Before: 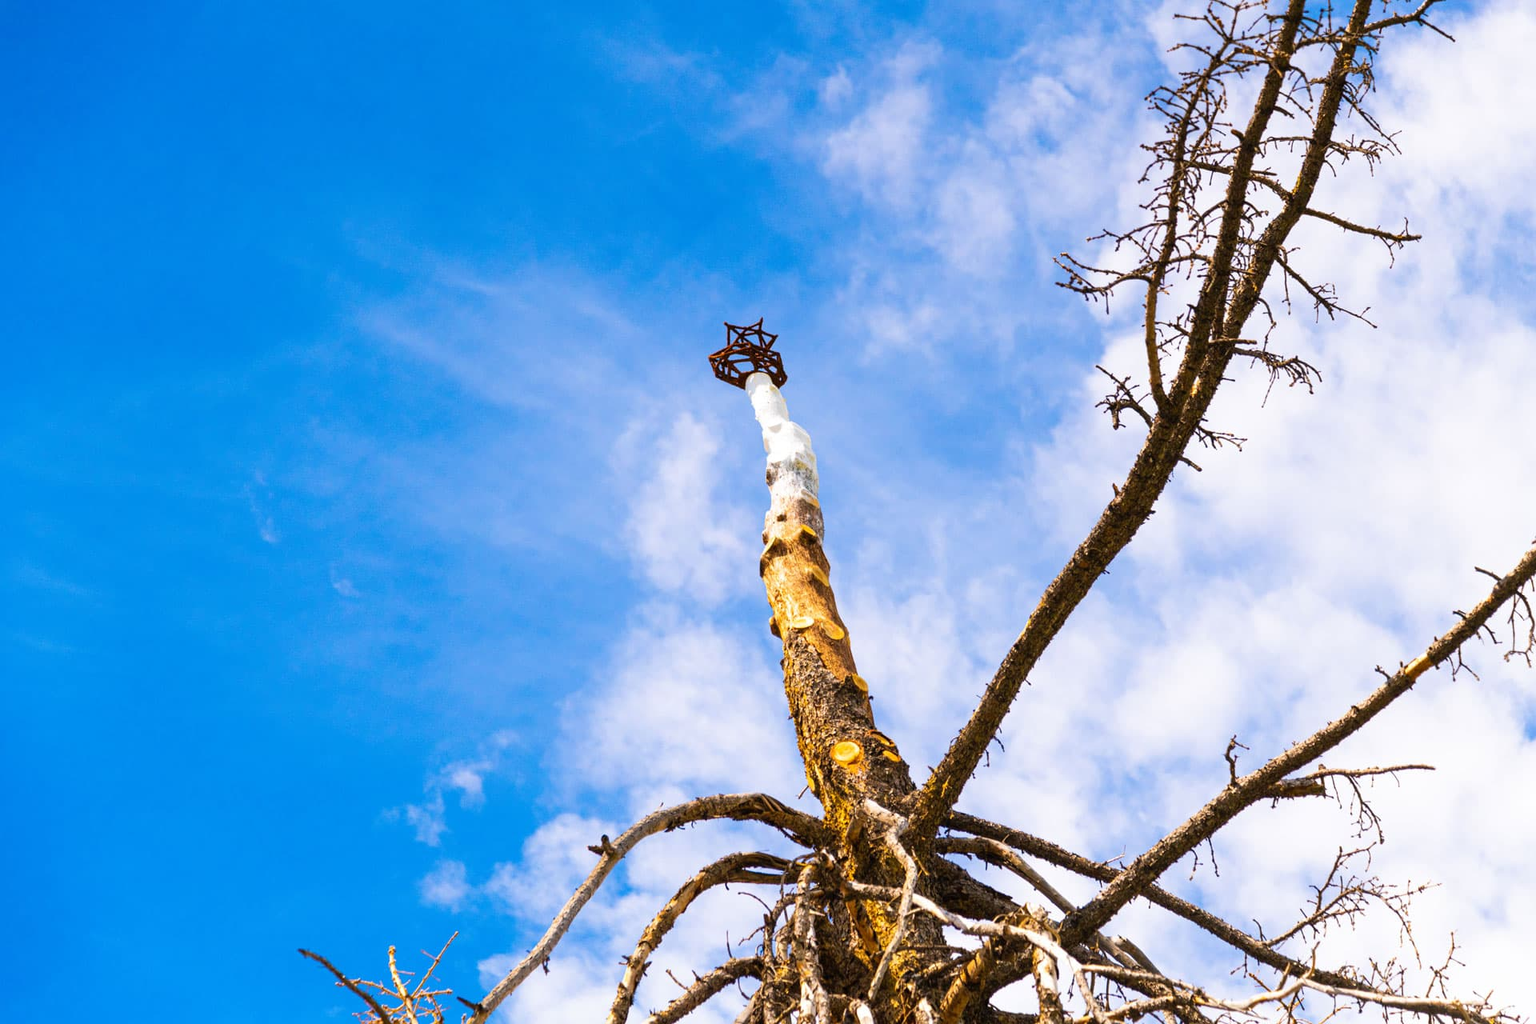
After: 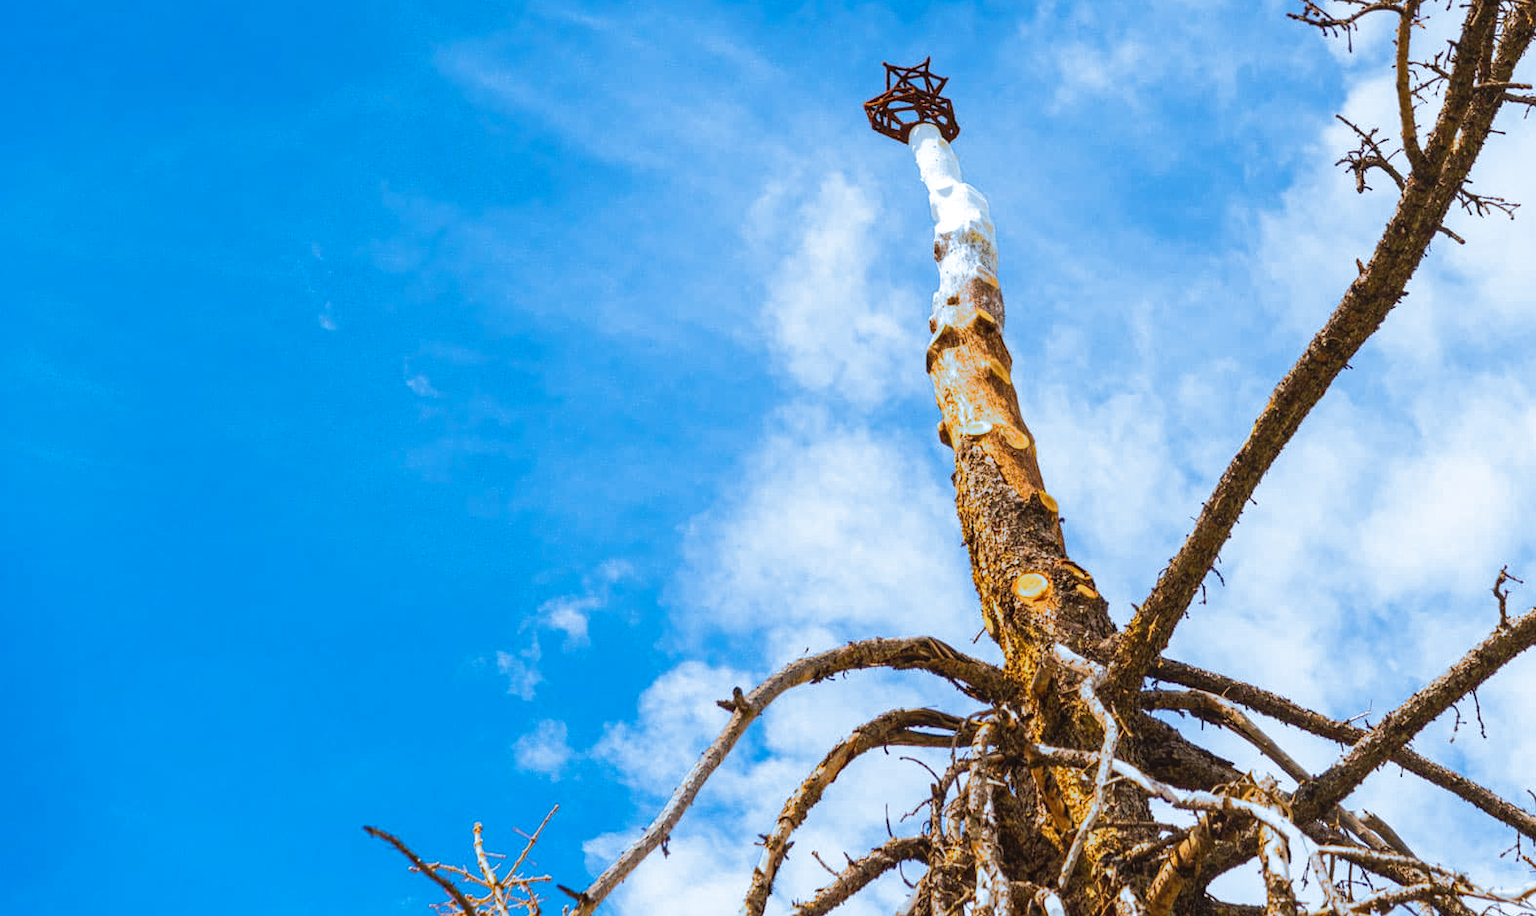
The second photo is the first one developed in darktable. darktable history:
split-toning: shadows › hue 351.18°, shadows › saturation 0.86, highlights › hue 218.82°, highlights › saturation 0.73, balance -19.167
local contrast: detail 110%
crop: top 26.531%, right 17.959%
